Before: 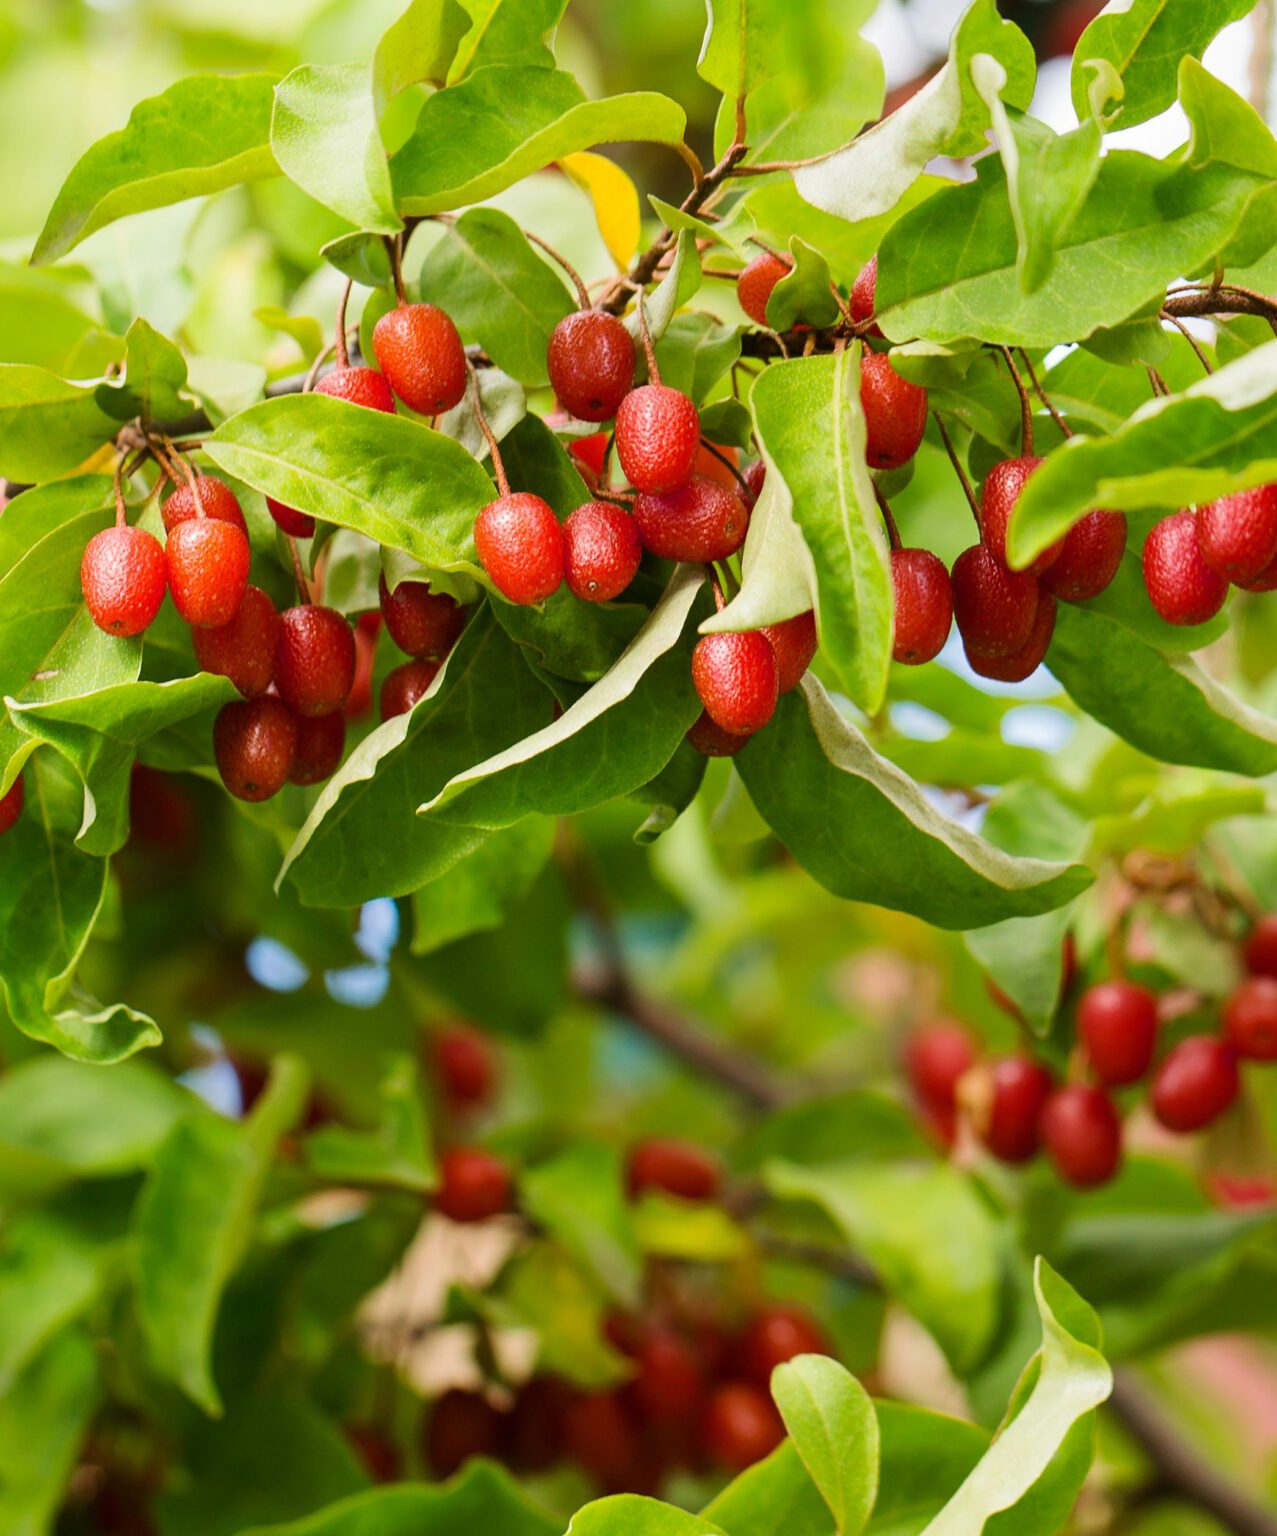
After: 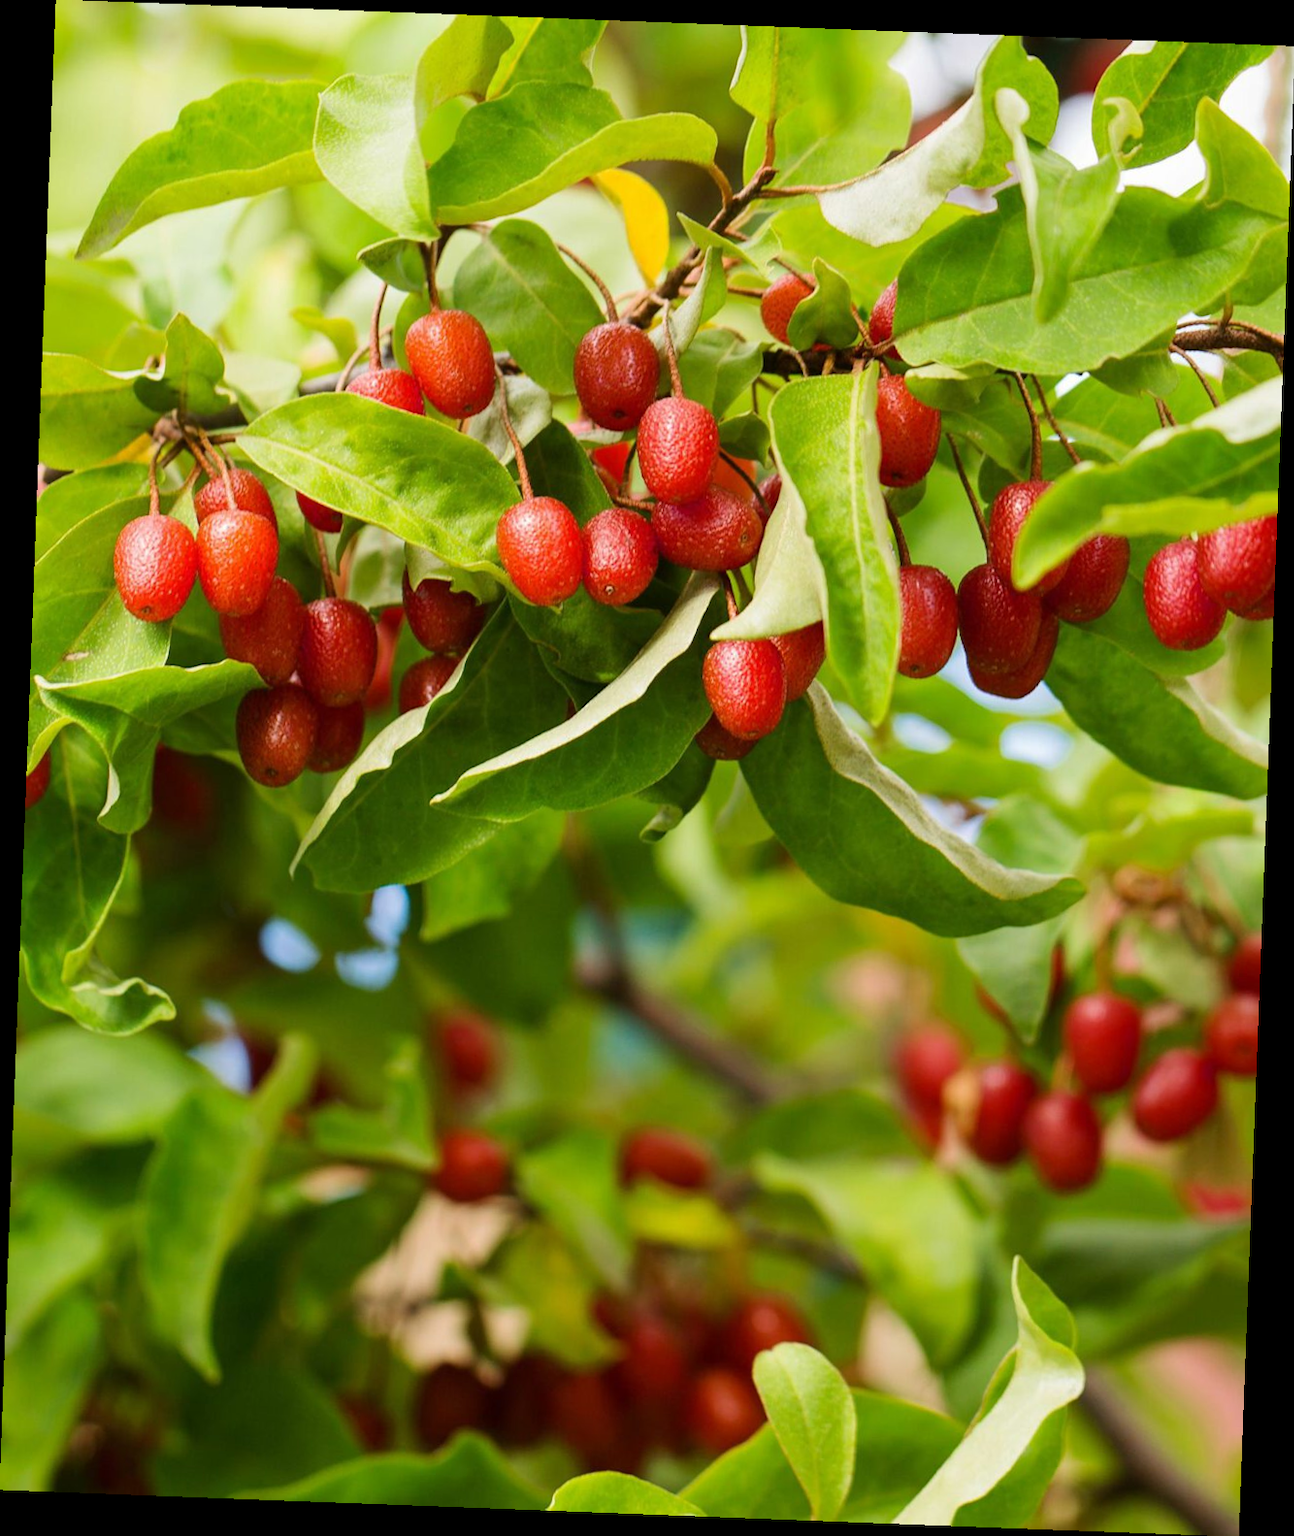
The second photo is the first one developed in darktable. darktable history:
white balance: emerald 1
rotate and perspective: rotation 2.17°, automatic cropping off
